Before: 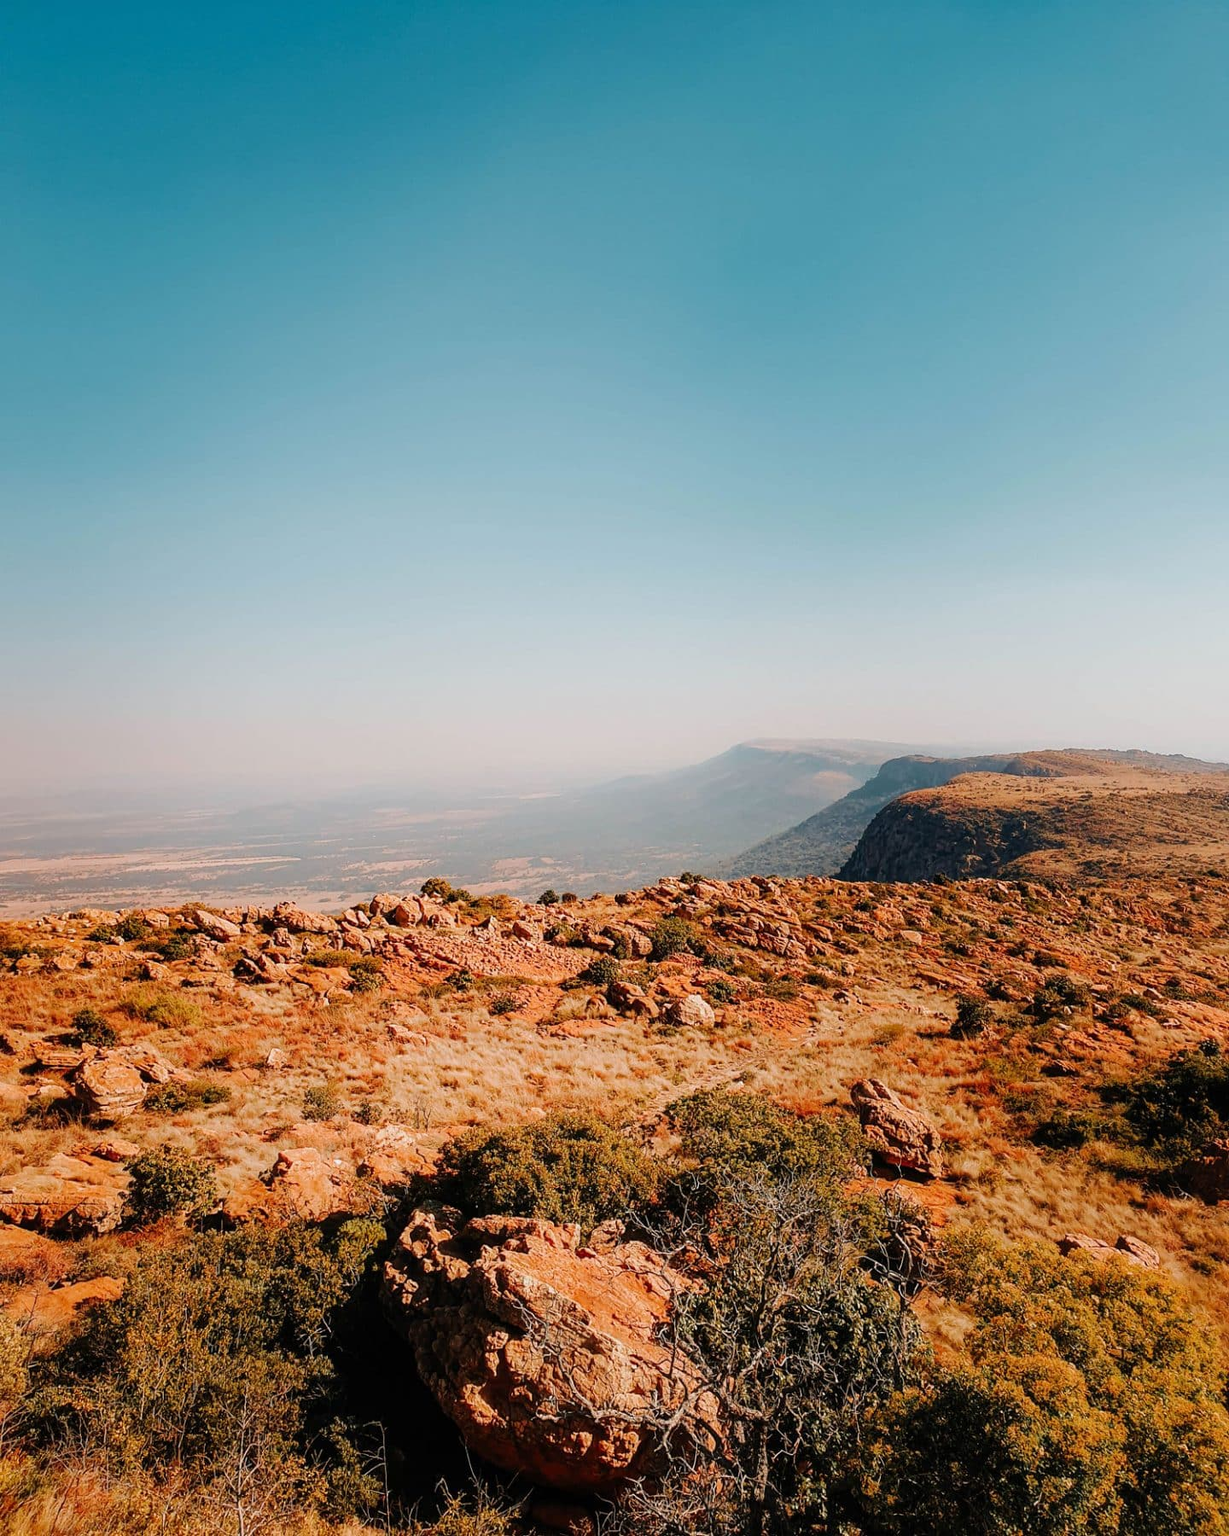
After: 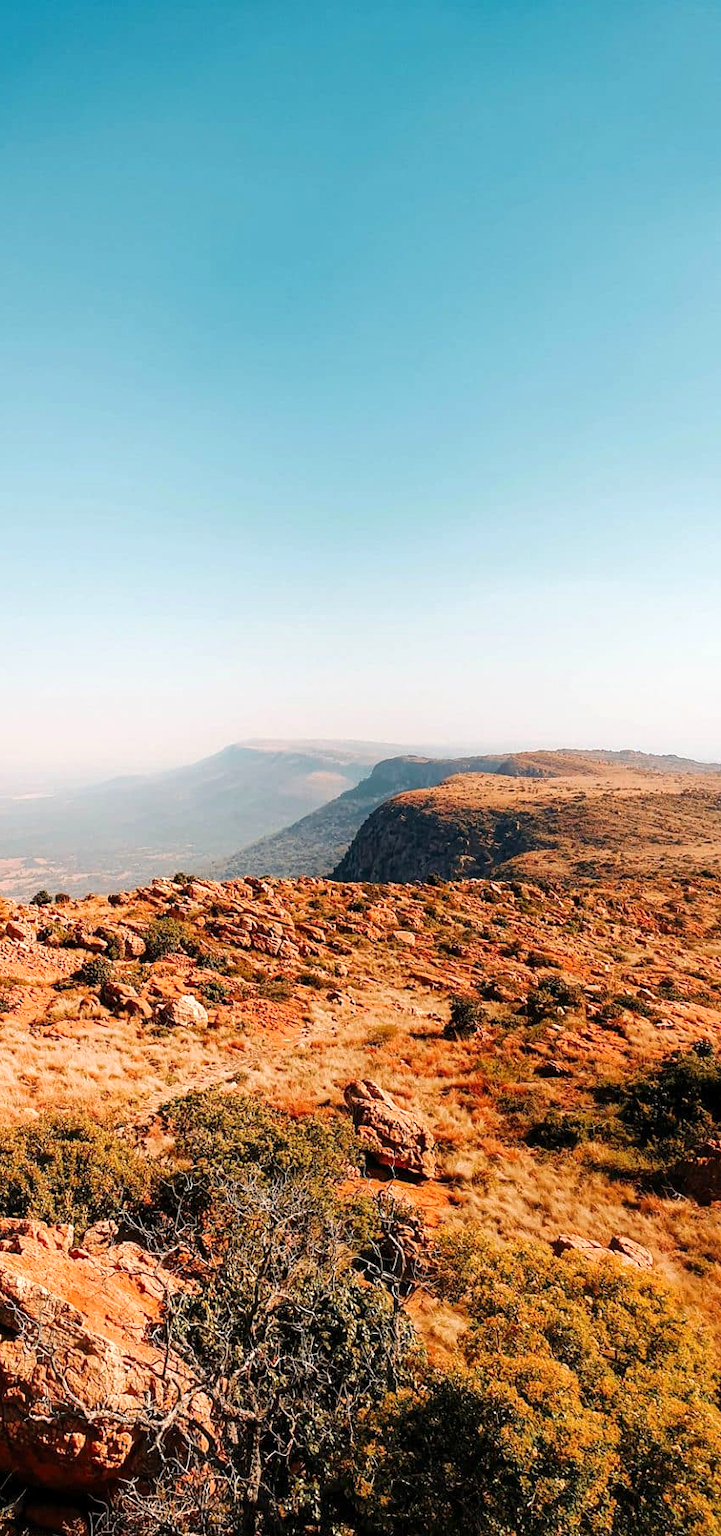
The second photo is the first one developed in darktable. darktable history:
exposure: black level correction 0.001, exposure 0.498 EV, compensate highlight preservation false
crop: left 41.312%
